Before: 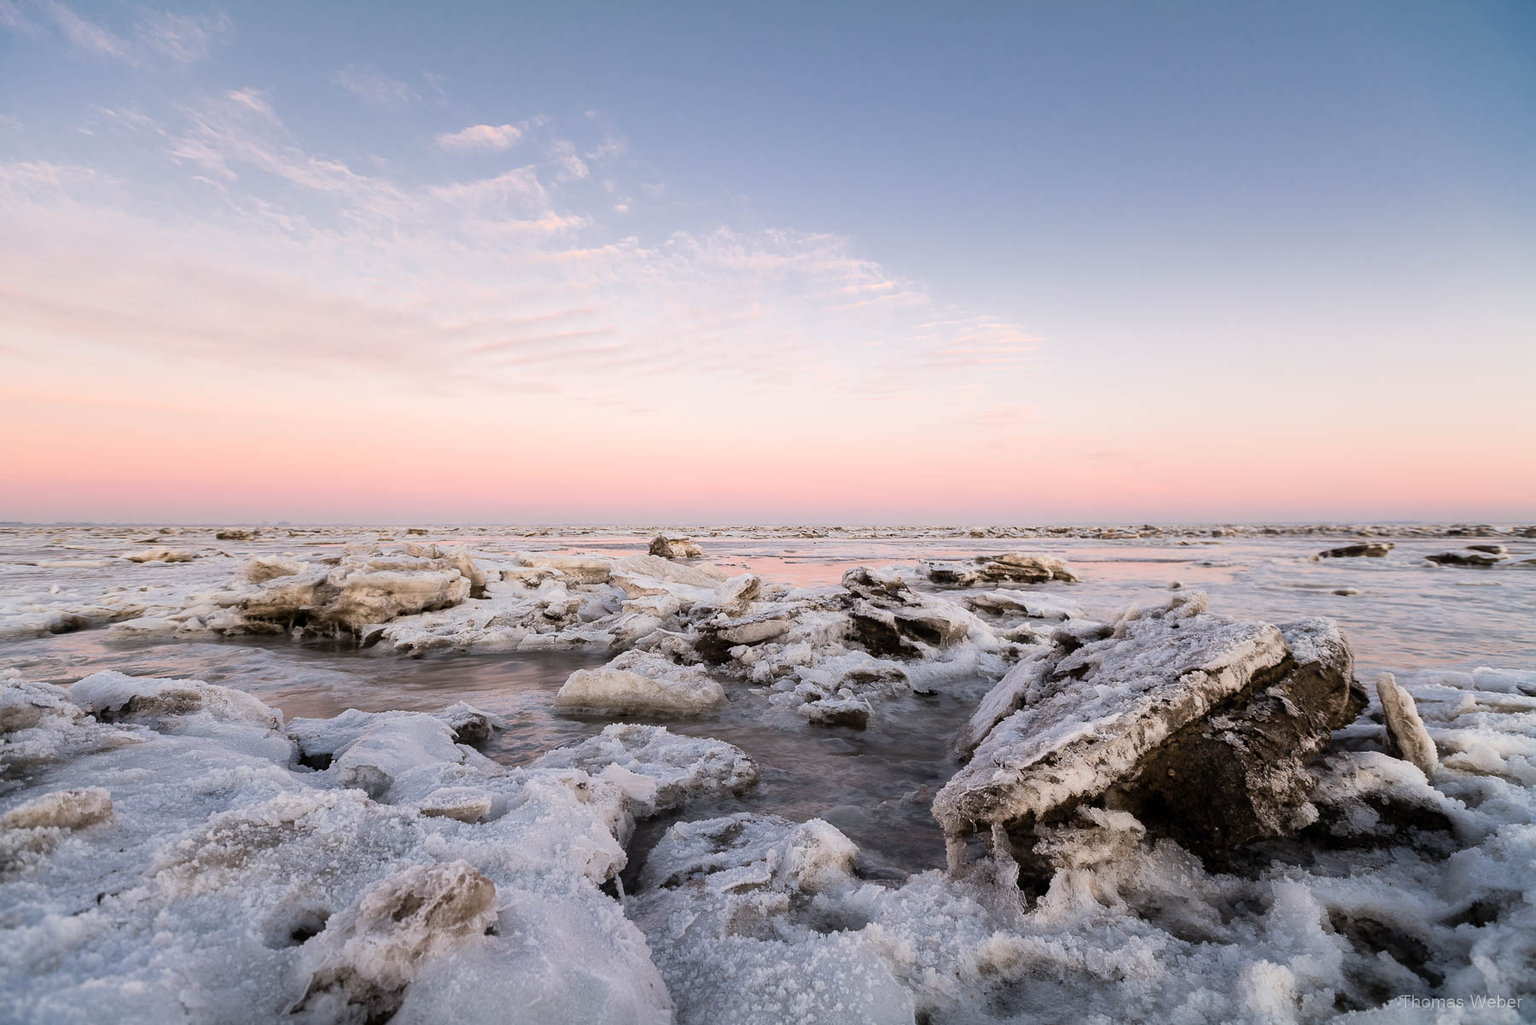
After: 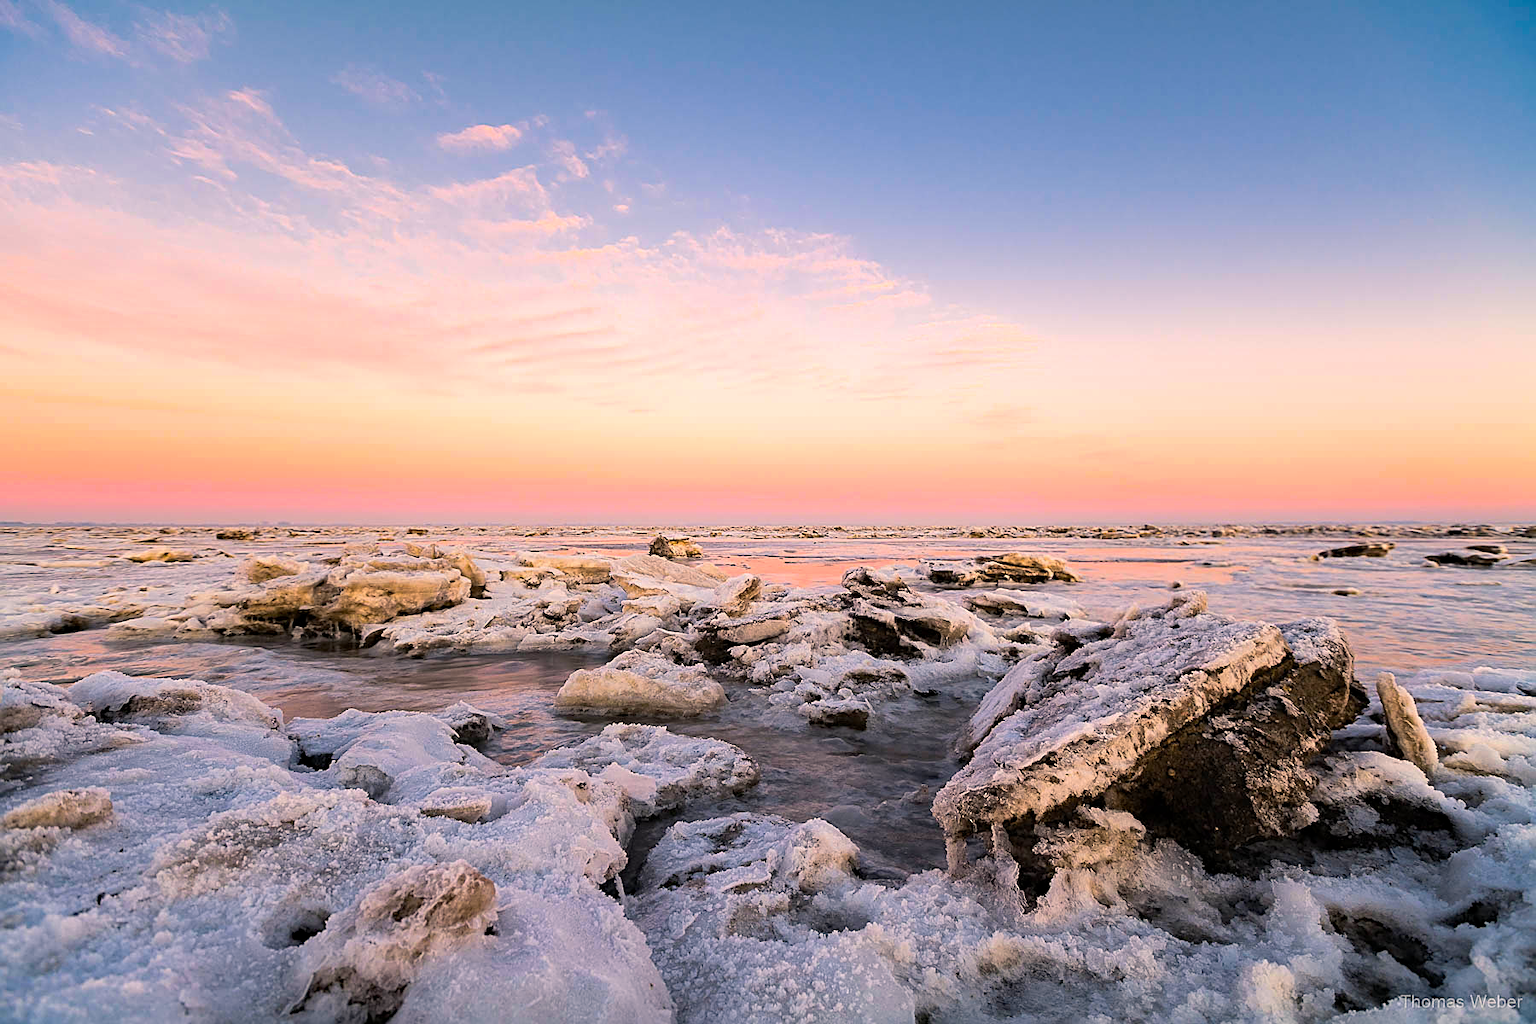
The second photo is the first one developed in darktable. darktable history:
haze removal: compatibility mode true, adaptive false
sharpen: amount 0.562
color balance rgb: highlights gain › chroma 2.989%, highlights gain › hue 60.23°, linear chroma grading › global chroma -0.708%, perceptual saturation grading › global saturation 59.432%, perceptual saturation grading › highlights 20.503%, perceptual saturation grading › shadows -49.899%, perceptual brilliance grading › global brilliance 3.488%, global vibrance 20%
